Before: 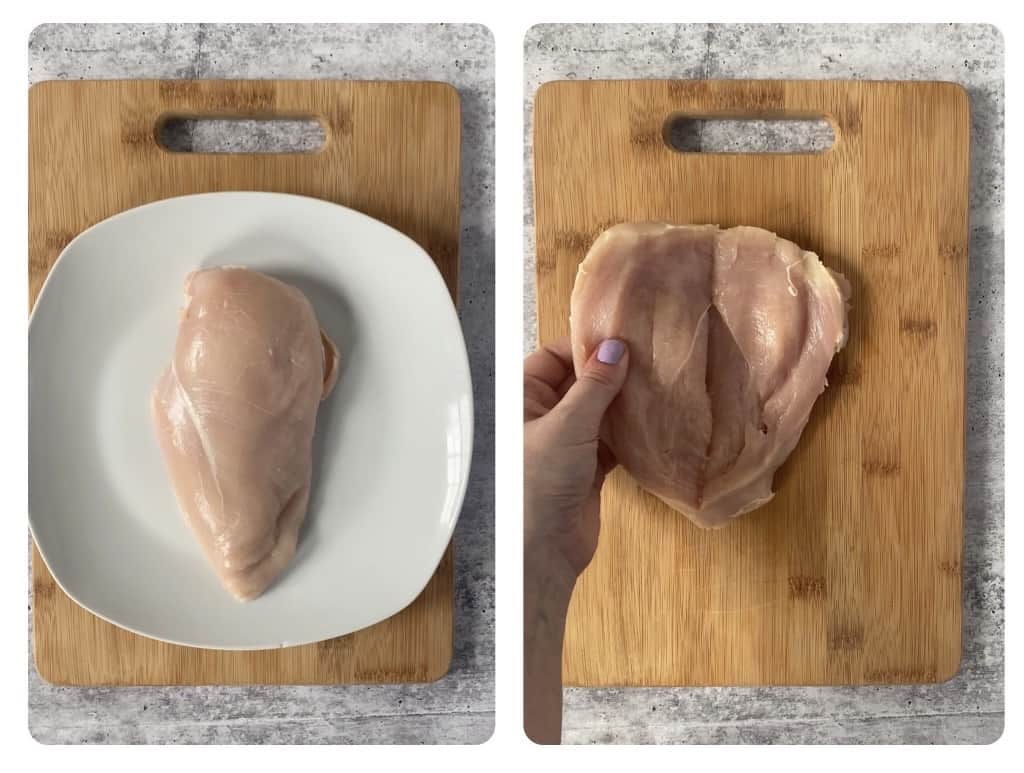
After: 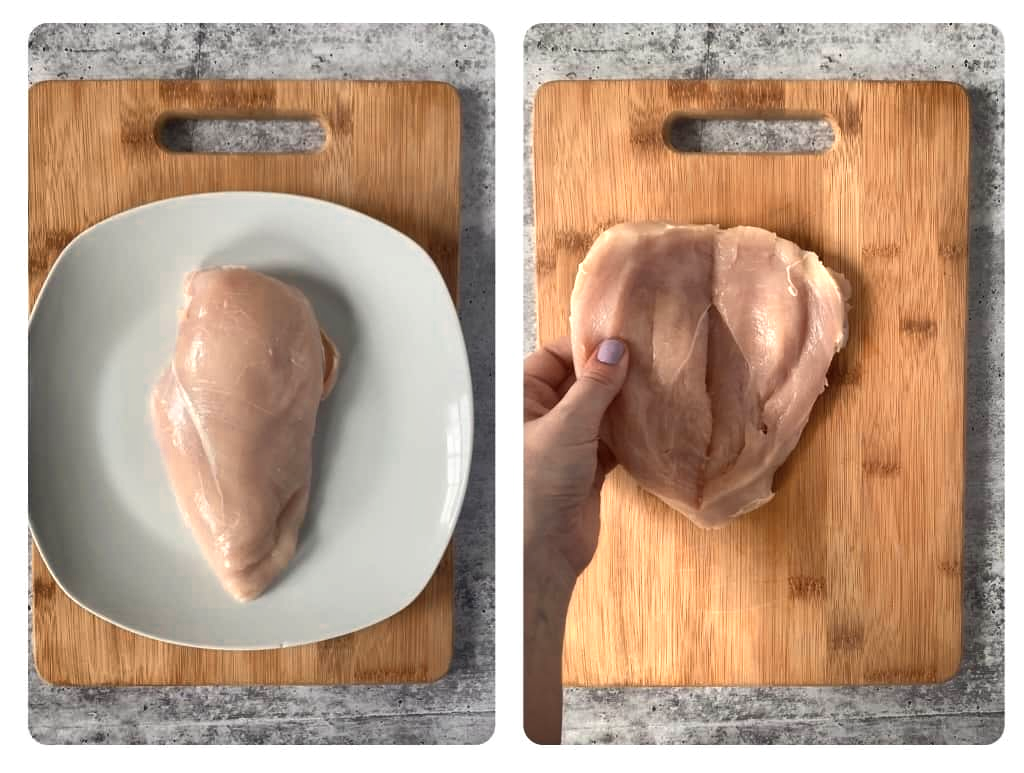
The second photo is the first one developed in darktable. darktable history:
shadows and highlights: white point adjustment 0.848, soften with gaussian
color zones: curves: ch0 [(0.018, 0.548) (0.224, 0.64) (0.425, 0.447) (0.675, 0.575) (0.732, 0.579)]; ch1 [(0.066, 0.487) (0.25, 0.5) (0.404, 0.43) (0.75, 0.421) (0.956, 0.421)]; ch2 [(0.044, 0.561) (0.215, 0.465) (0.399, 0.544) (0.465, 0.548) (0.614, 0.447) (0.724, 0.43) (0.882, 0.623) (0.956, 0.632)]
